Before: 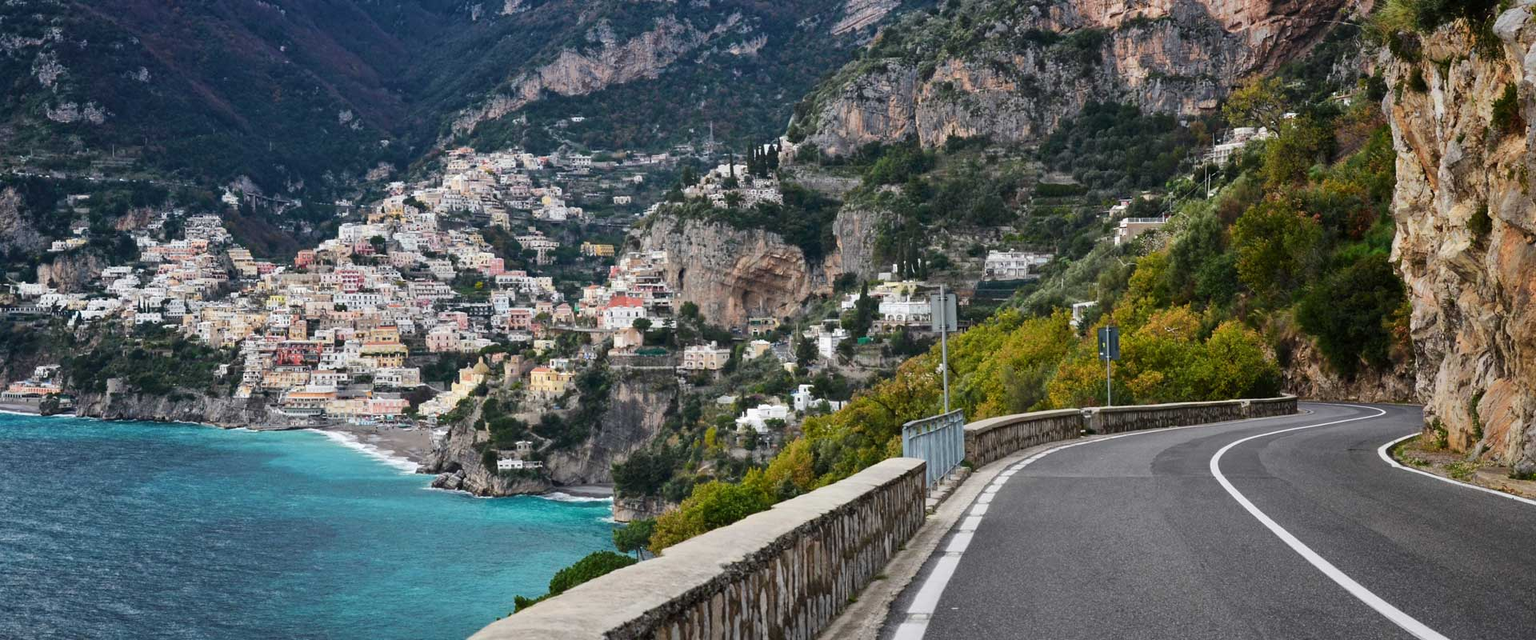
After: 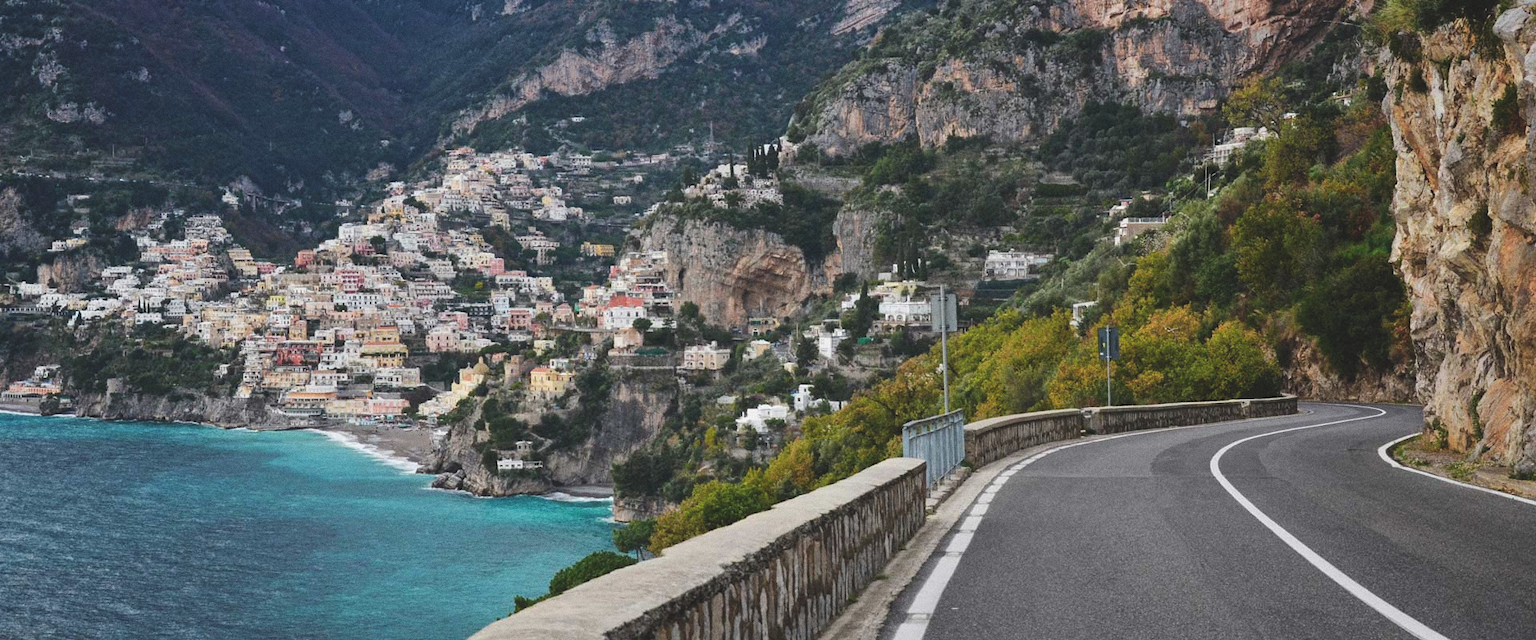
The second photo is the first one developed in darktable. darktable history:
grain: coarseness 0.09 ISO
exposure: black level correction -0.015, exposure -0.125 EV, compensate highlight preservation false
